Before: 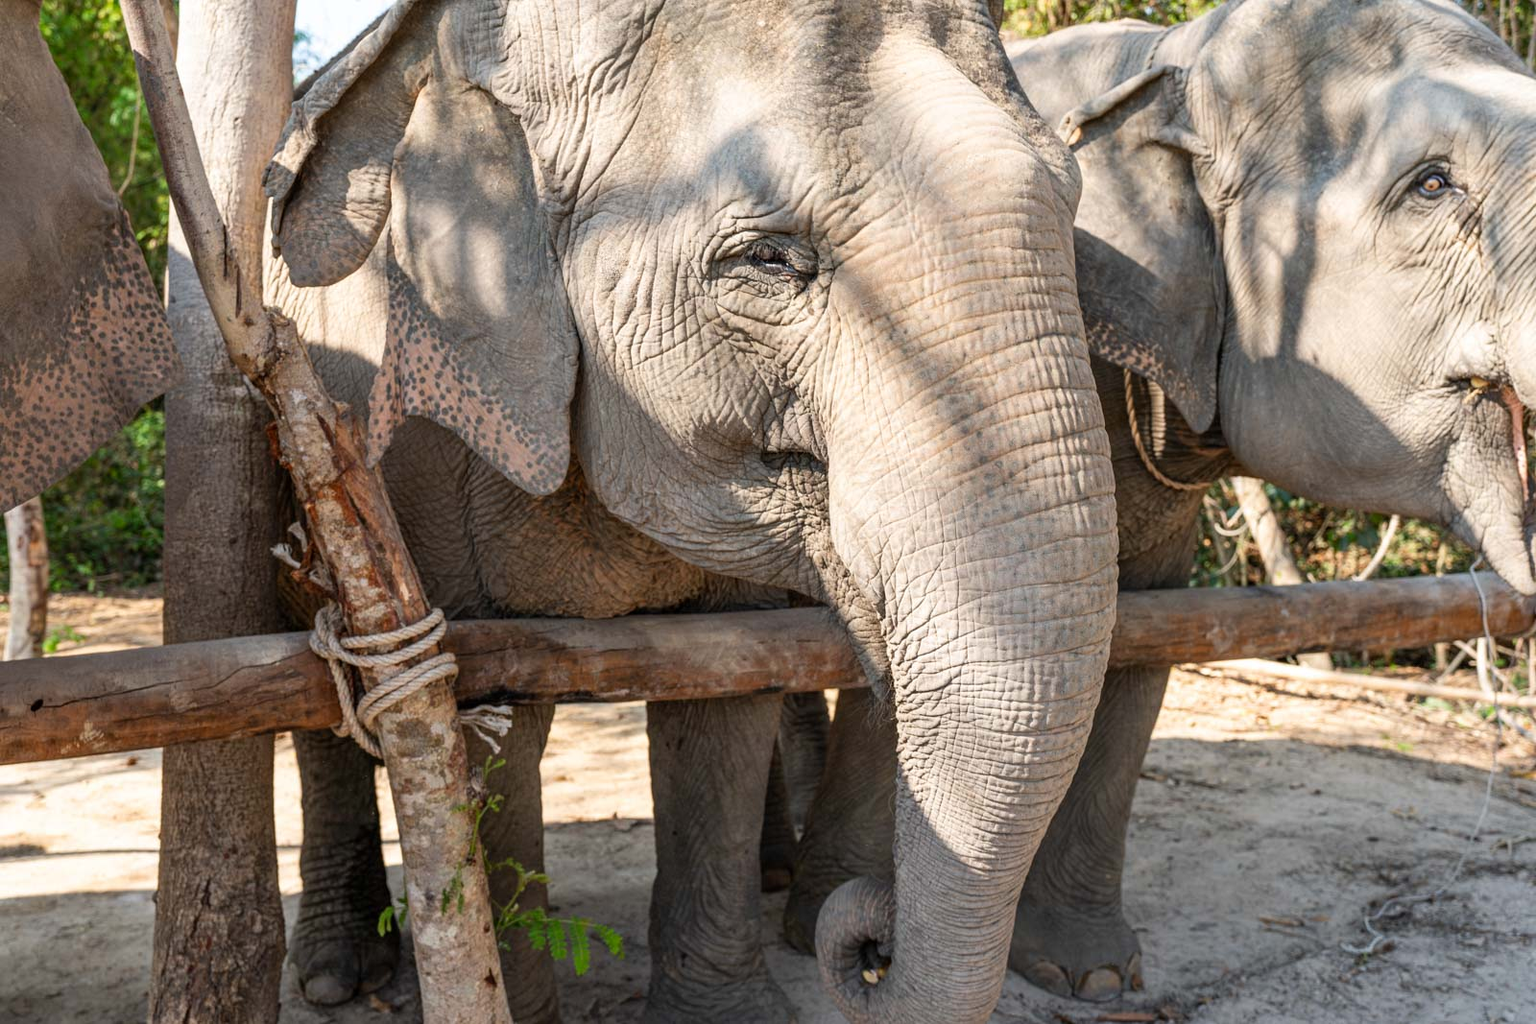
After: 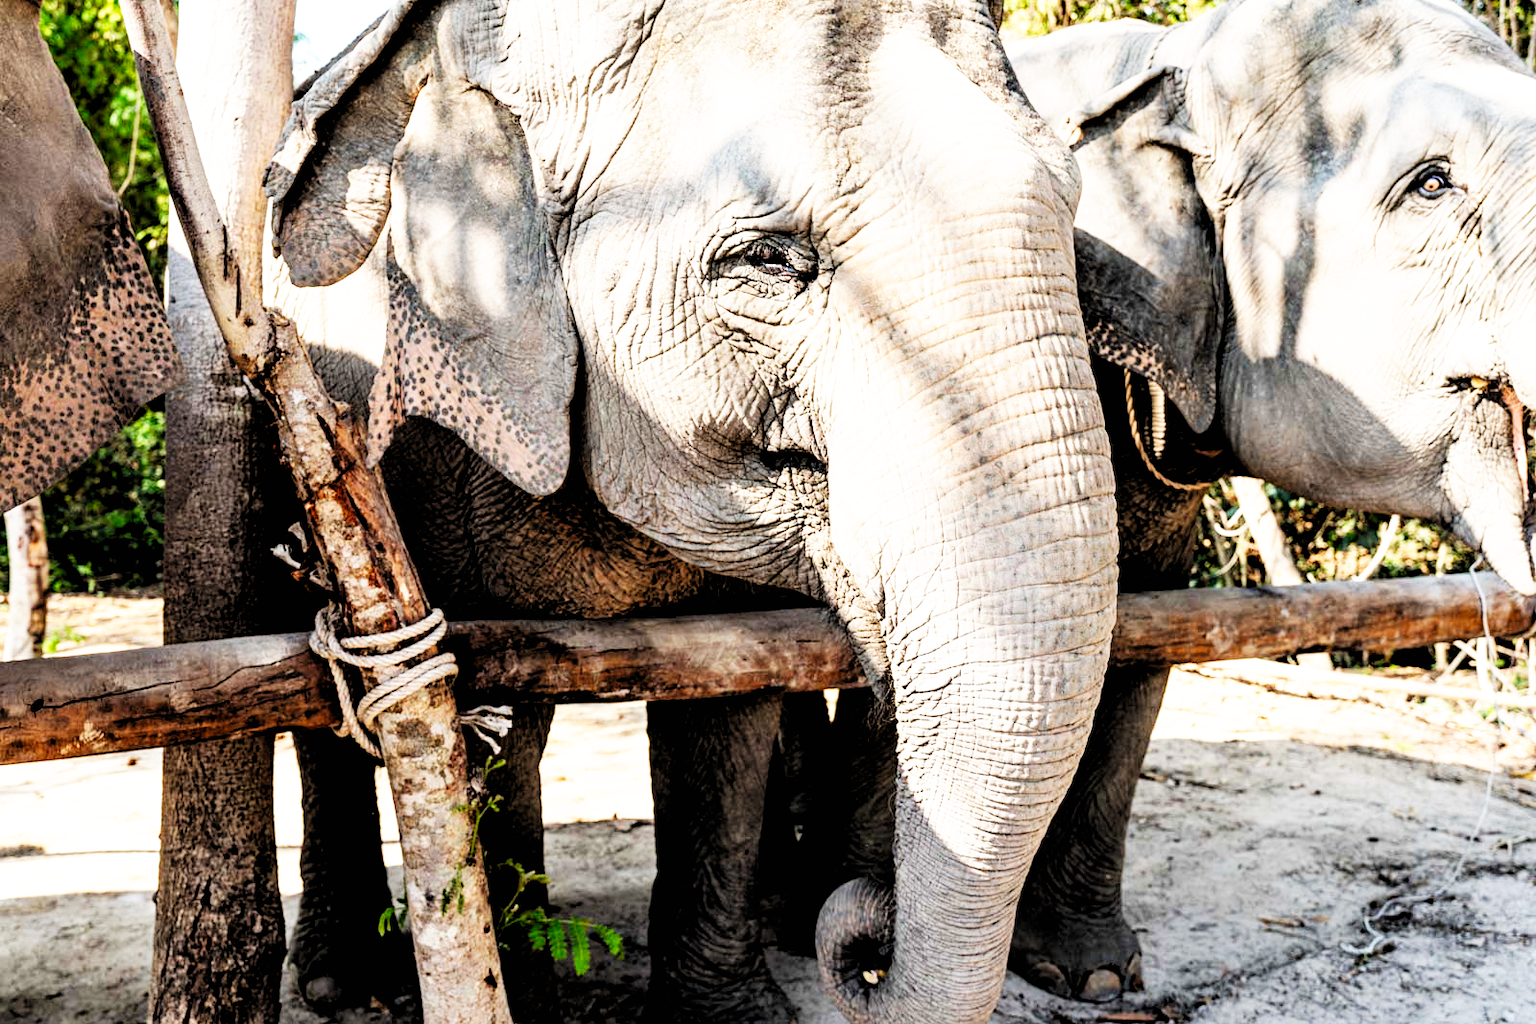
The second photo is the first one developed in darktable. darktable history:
rgb levels: levels [[0.034, 0.472, 0.904], [0, 0.5, 1], [0, 0.5, 1]]
base curve: curves: ch0 [(0, 0) (0.007, 0.004) (0.027, 0.03) (0.046, 0.07) (0.207, 0.54) (0.442, 0.872) (0.673, 0.972) (1, 1)], preserve colors none
